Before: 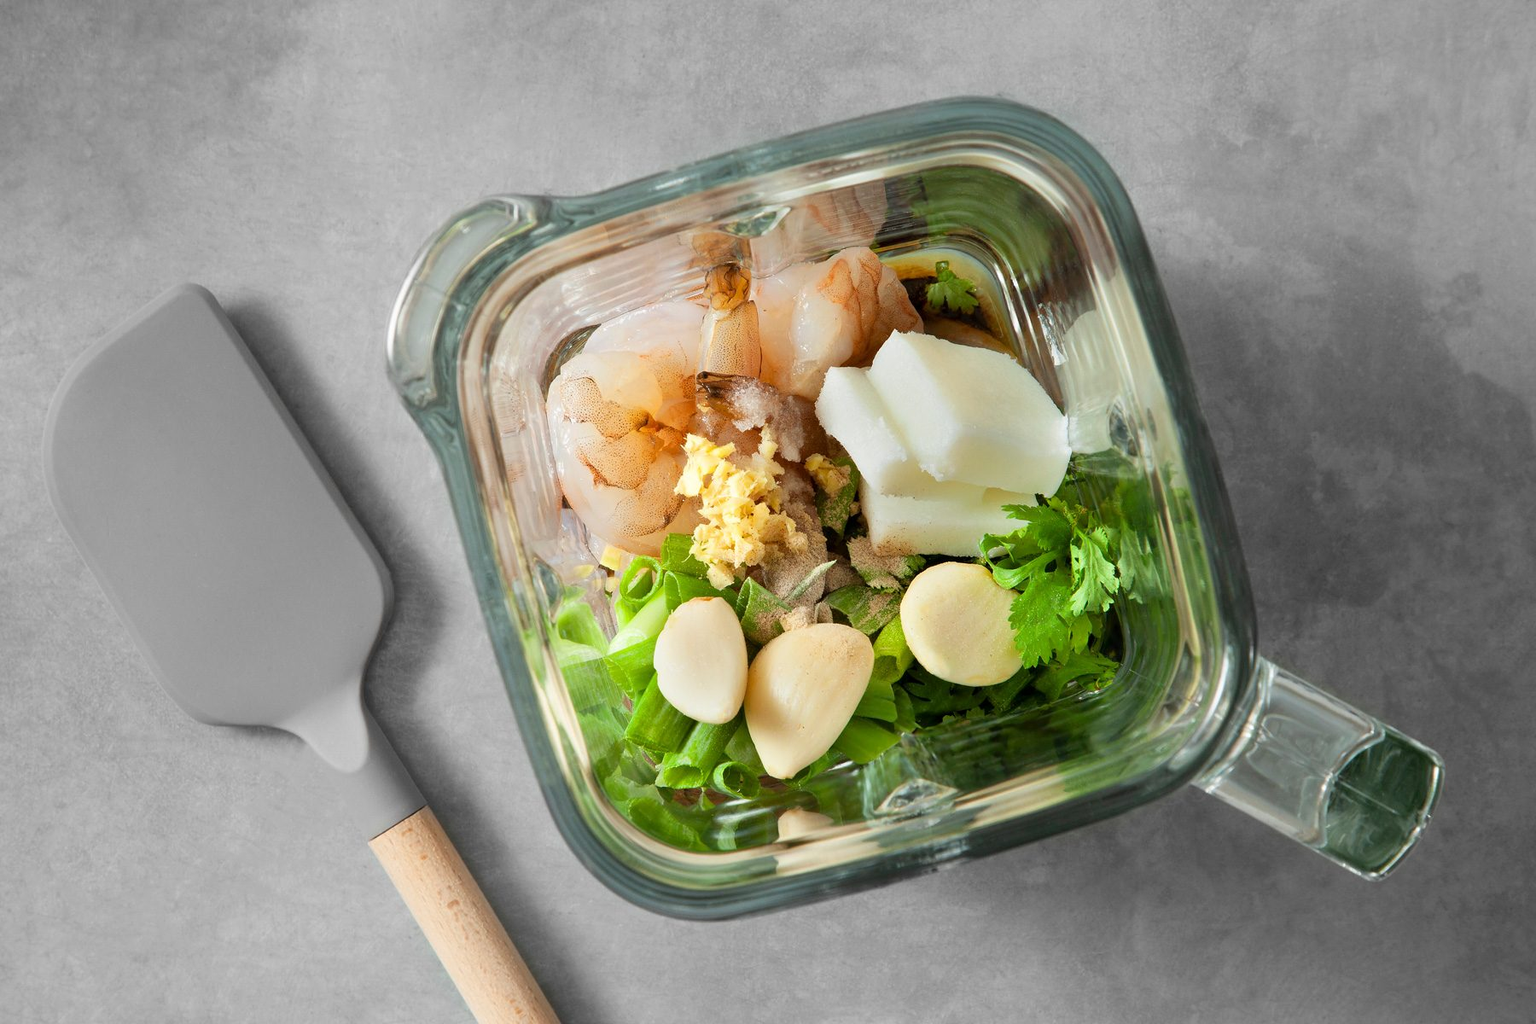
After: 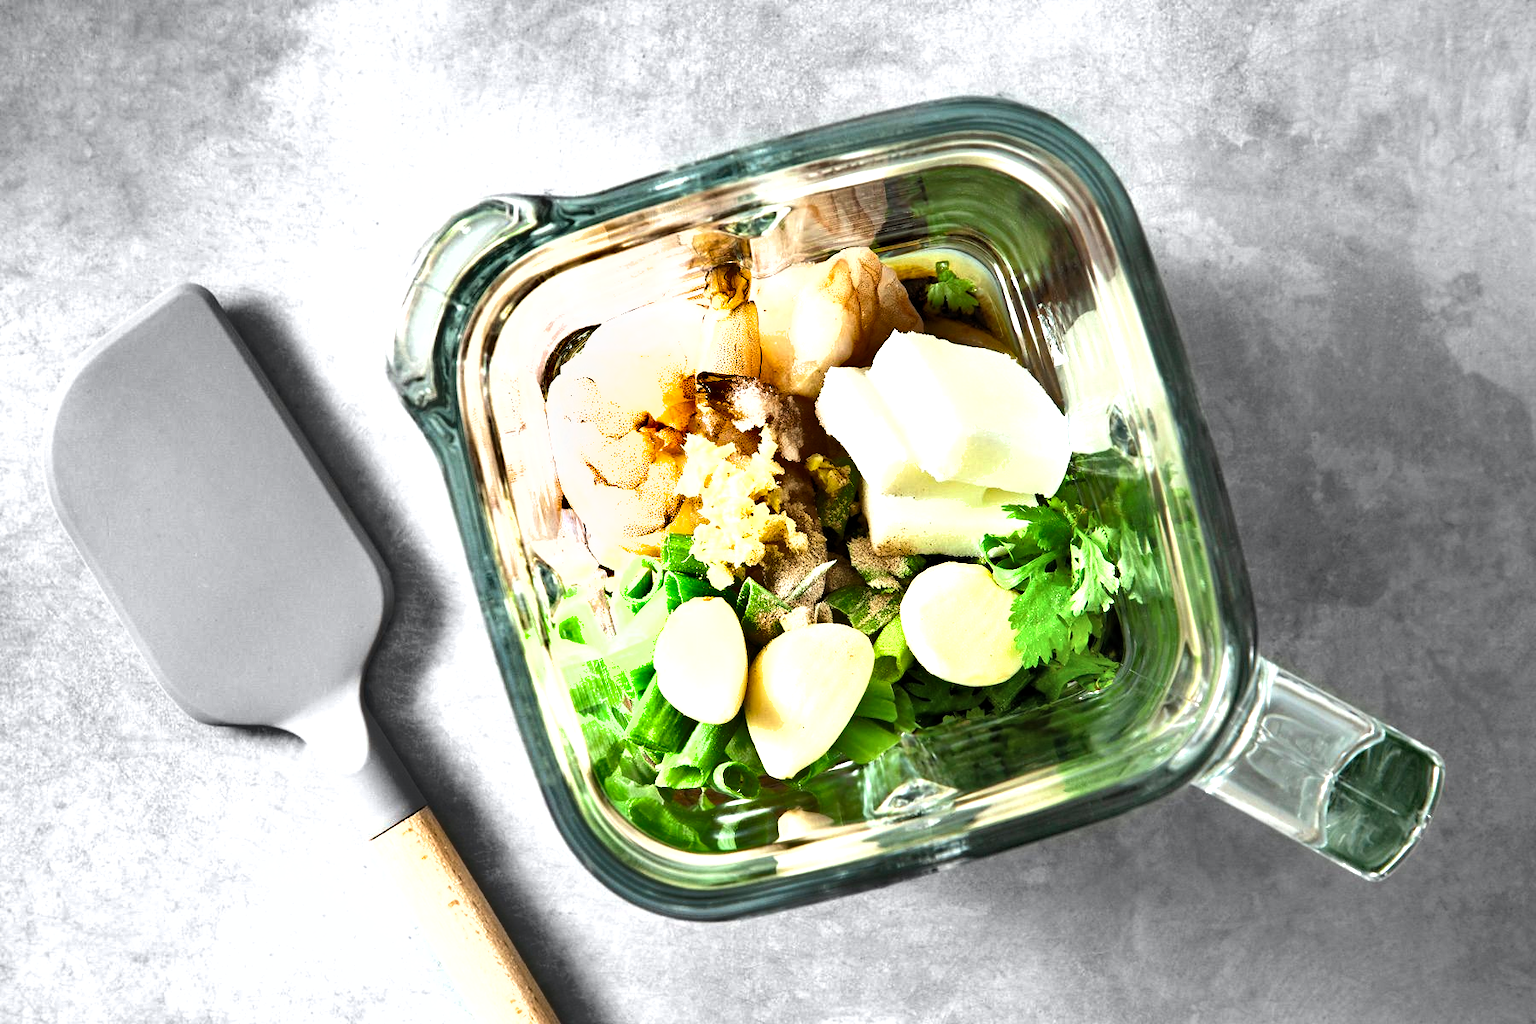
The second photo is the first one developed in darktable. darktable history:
haze removal: compatibility mode true, adaptive false
tone equalizer: edges refinement/feathering 500, mask exposure compensation -1.57 EV, preserve details no
contrast brightness saturation: saturation -0.063
shadows and highlights: low approximation 0.01, soften with gaussian
color zones: curves: ch1 [(0.113, 0.438) (0.75, 0.5)]; ch2 [(0.12, 0.526) (0.75, 0.5)]
levels: levels [0.012, 0.367, 0.697]
